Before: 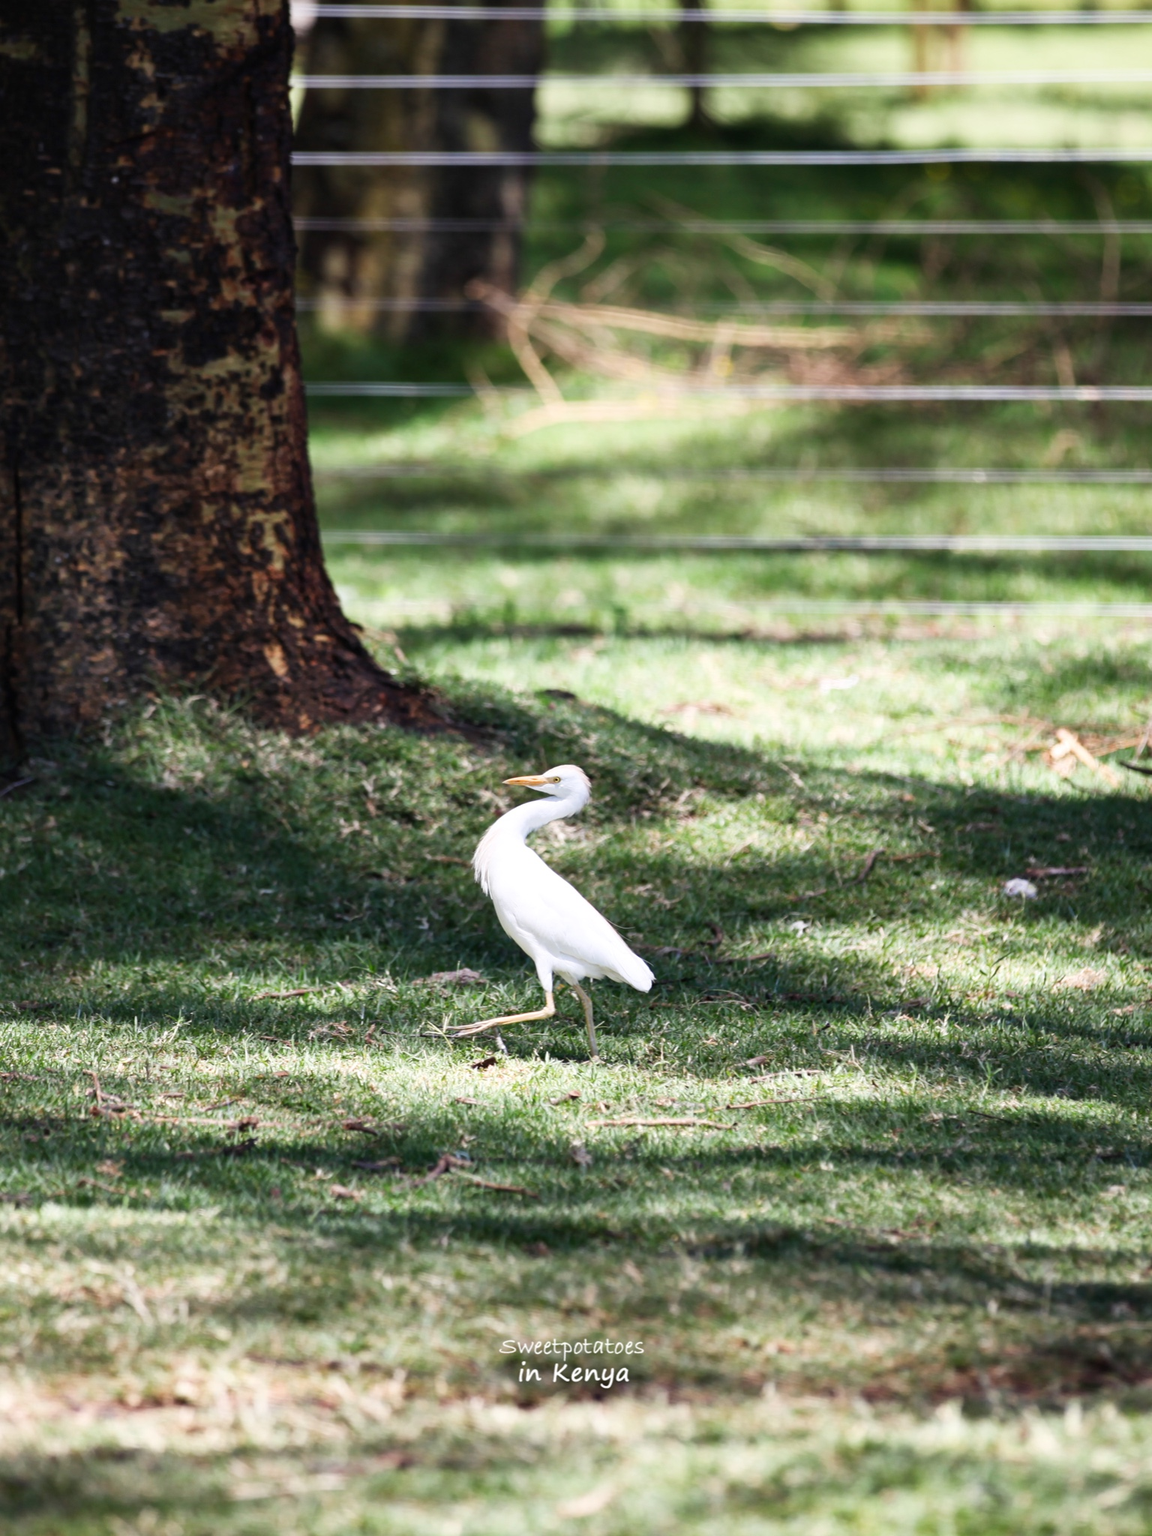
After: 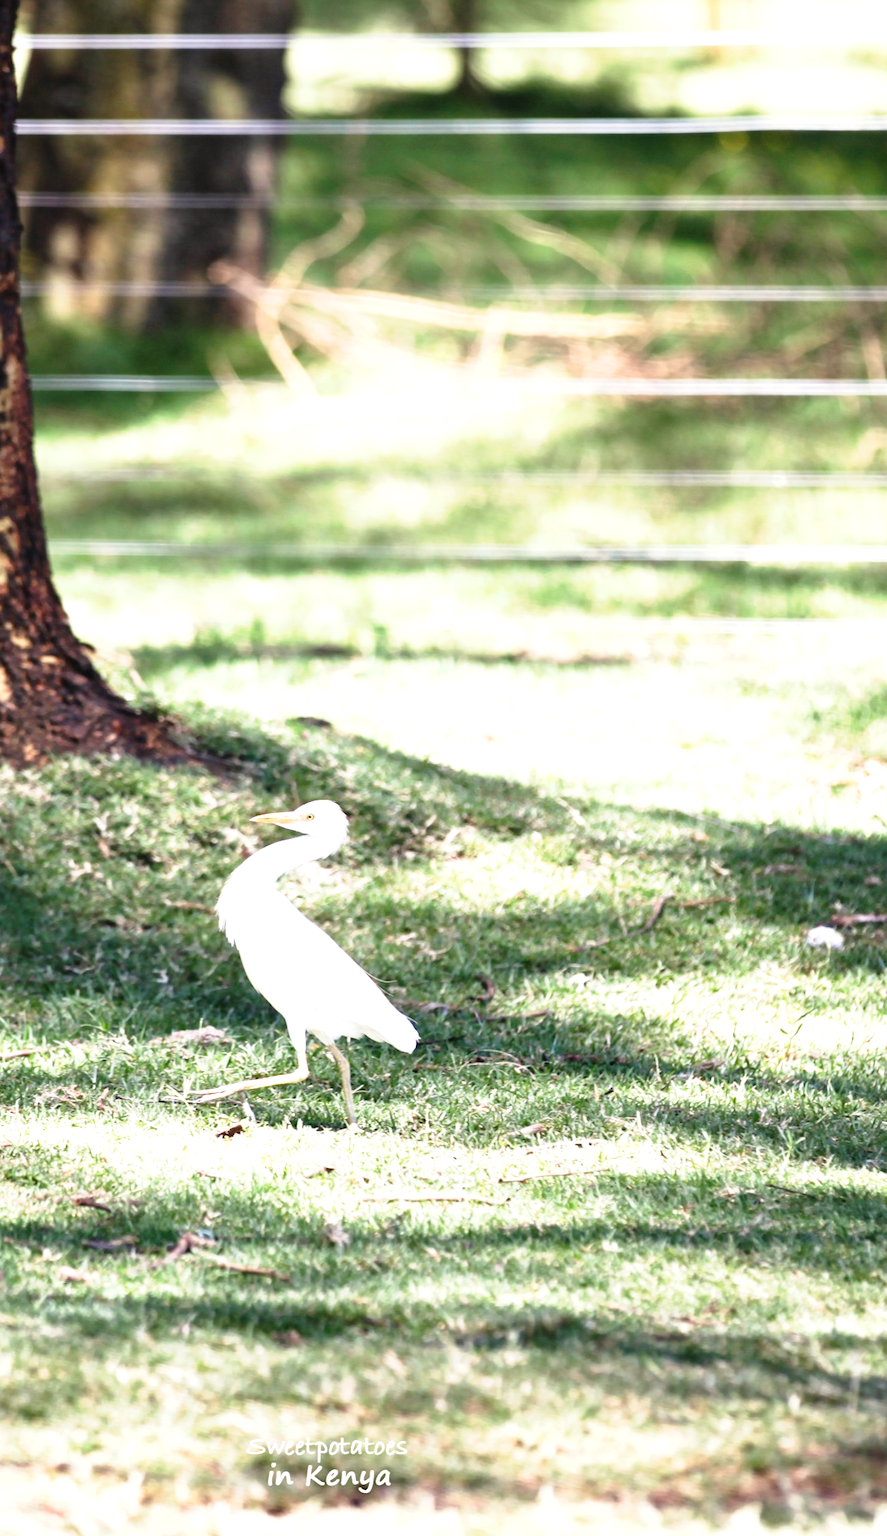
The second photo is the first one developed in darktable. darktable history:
color calibration: x 0.341, y 0.355, temperature 5188.14 K, gamut compression 2.99
tone curve: curves: ch0 [(0, 0) (0.091, 0.077) (0.389, 0.458) (0.745, 0.82) (0.844, 0.908) (0.909, 0.942) (1, 0.973)]; ch1 [(0, 0) (0.437, 0.404) (0.5, 0.5) (0.529, 0.55) (0.58, 0.6) (0.616, 0.649) (1, 1)]; ch2 [(0, 0) (0.442, 0.415) (0.5, 0.5) (0.535, 0.557) (0.585, 0.62) (1, 1)], preserve colors none
exposure: black level correction 0, exposure 1.2 EV, compensate exposure bias true, compensate highlight preservation false
crop and rotate: left 24.131%, top 2.923%, right 6.414%, bottom 7.004%
